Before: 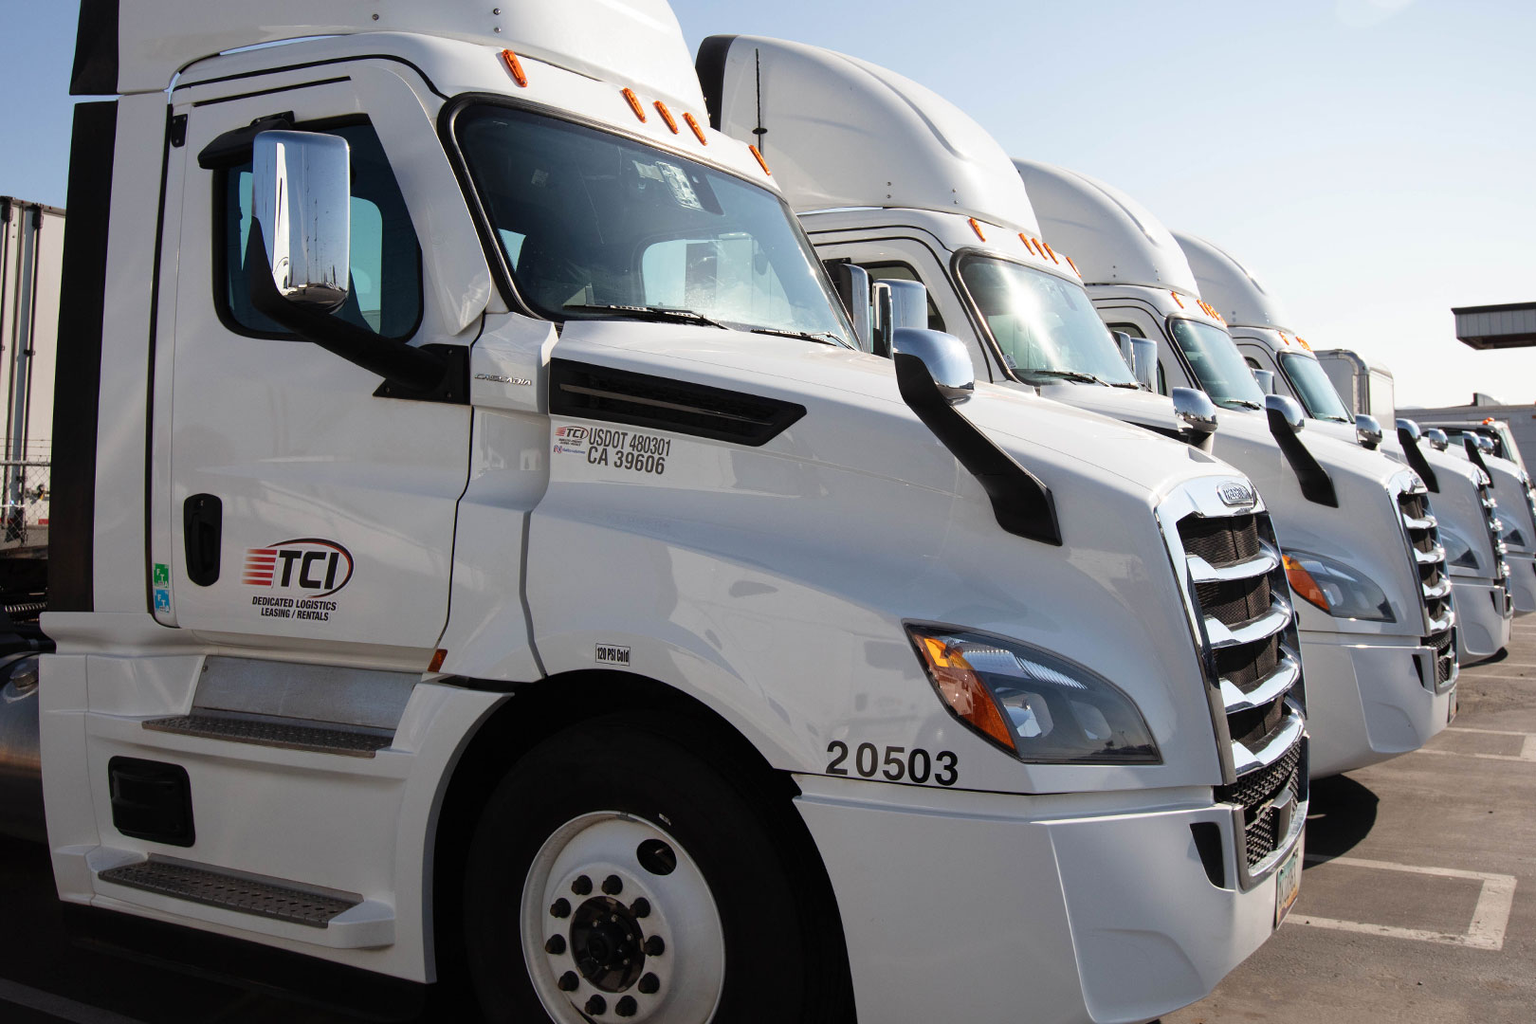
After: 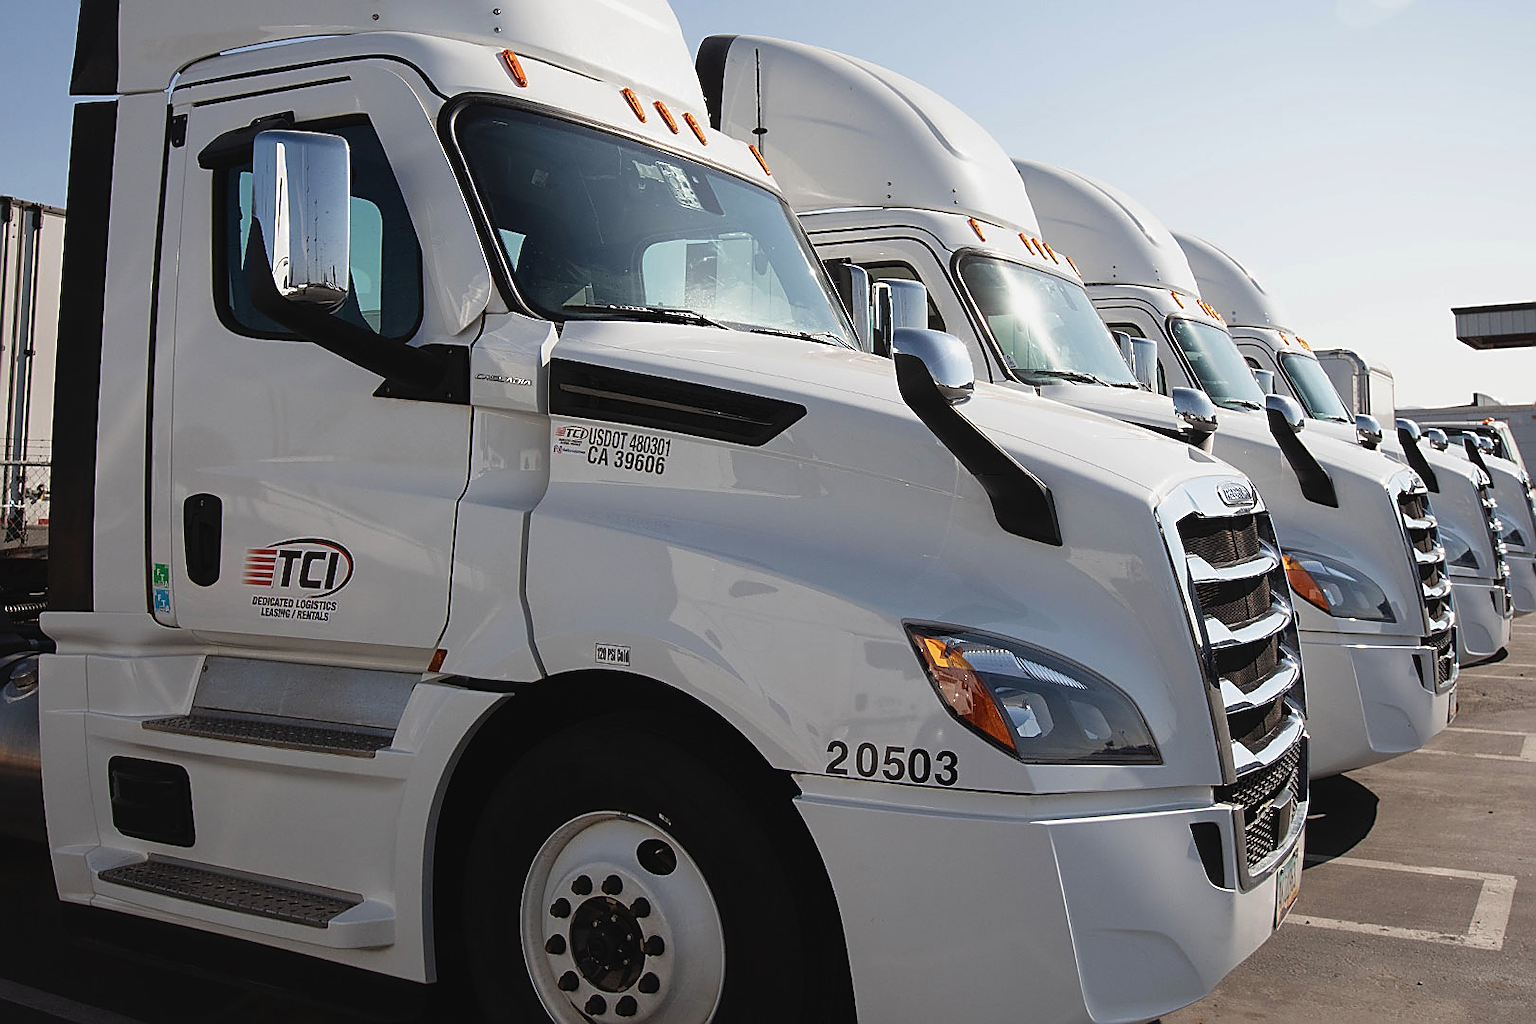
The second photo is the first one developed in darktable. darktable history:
sharpen: radius 1.422, amount 1.236, threshold 0.604
contrast brightness saturation: contrast -0.07, brightness -0.037, saturation -0.109
